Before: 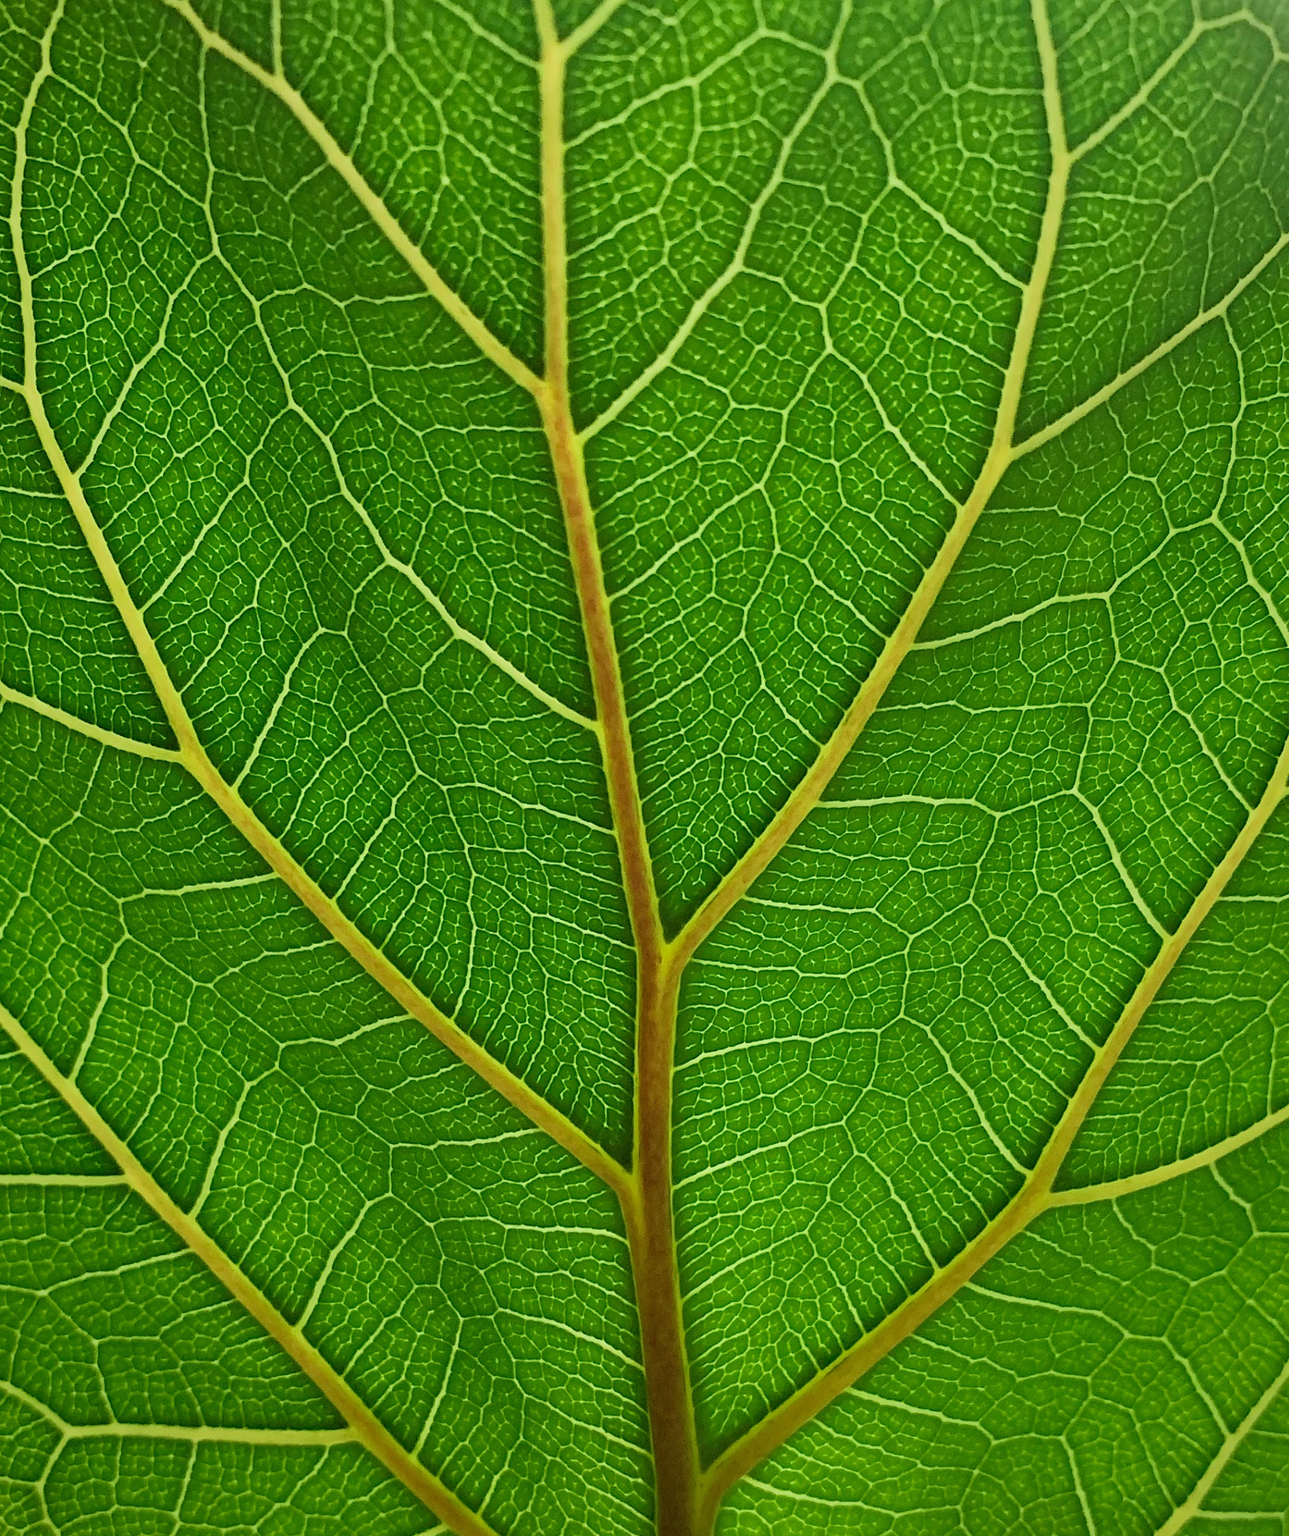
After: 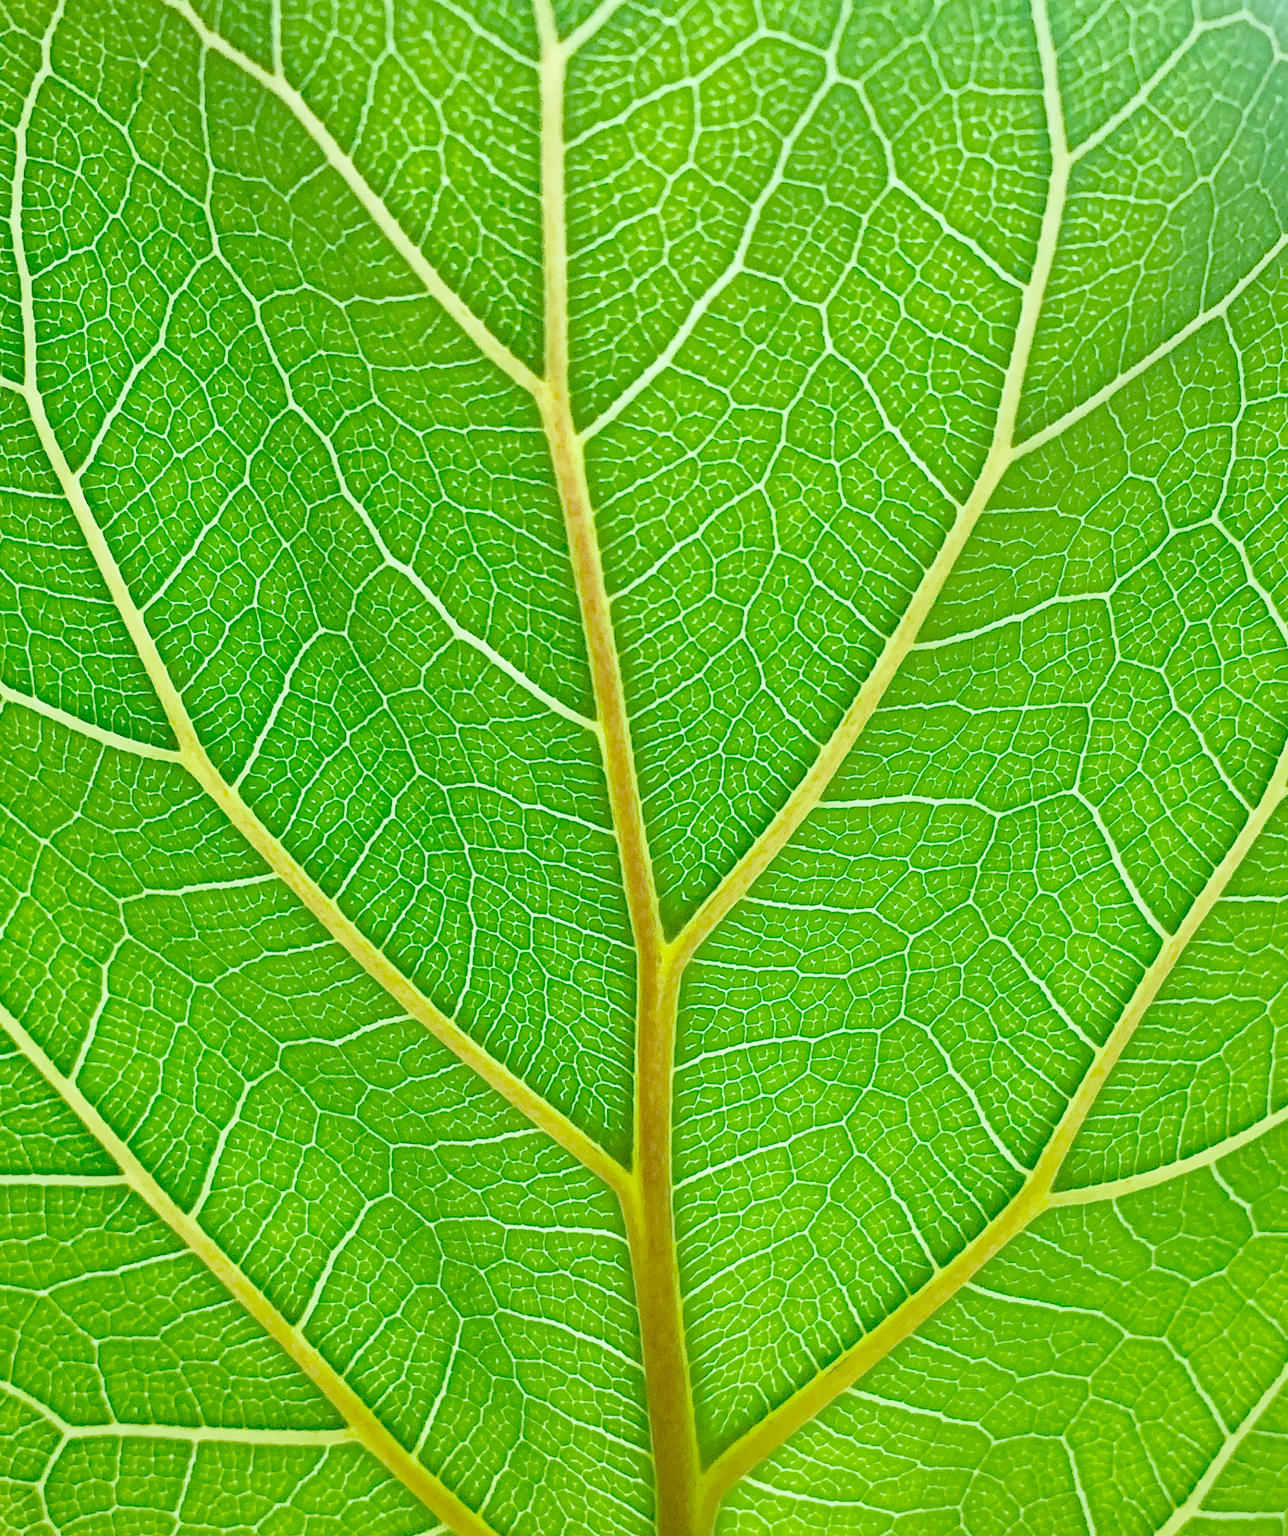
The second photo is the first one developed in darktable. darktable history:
local contrast: on, module defaults
color calibration: x 0.37, y 0.382, temperature 4313.32 K
denoise (profiled): preserve shadows 1.43, scattering 0.005, a [-1, 0, 0], compensate highlight preservation false
haze removal: compatibility mode true, adaptive false
highlight reconstruction: on, module defaults
lens correction: scale 1, crop 1, focal 35, aperture 16, distance 1.55, camera "Canon EOS RP", lens "Canon RF 35mm F1.8 MACRO IS STM"
velvia: on, module defaults
color balance rgb: perceptual saturation grading › global saturation 35%, perceptual saturation grading › highlights -25%, perceptual saturation grading › shadows 50%
